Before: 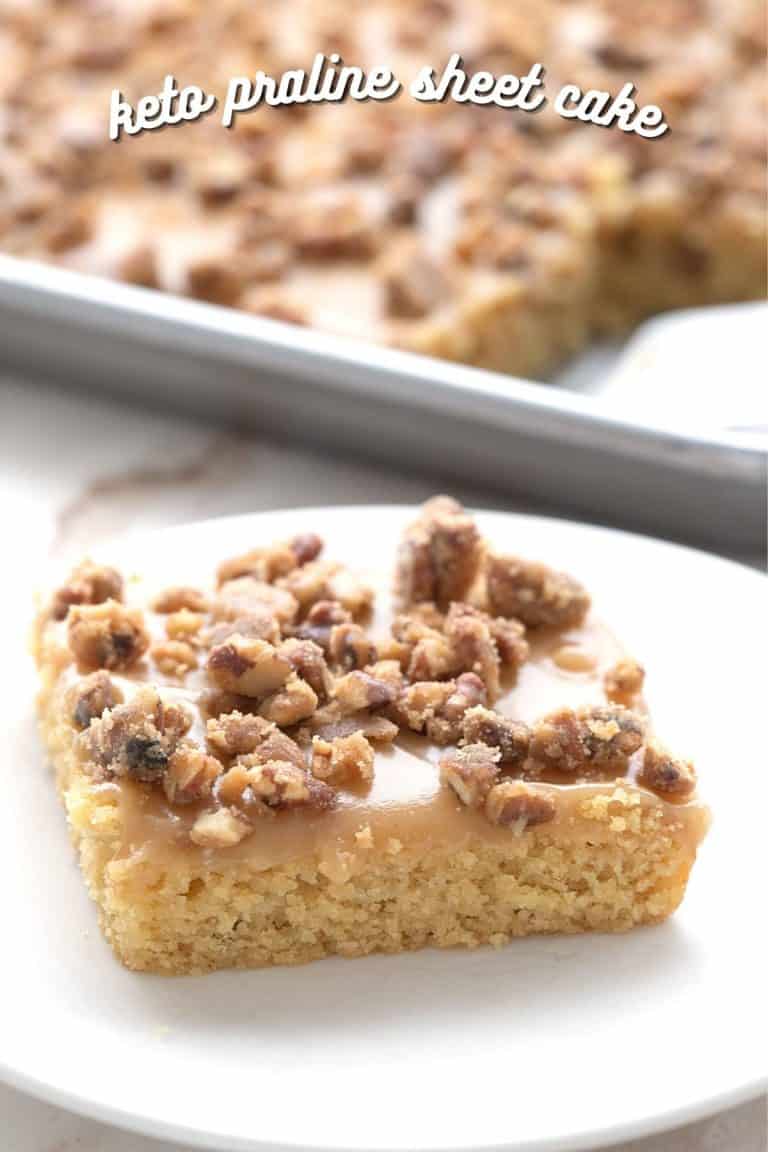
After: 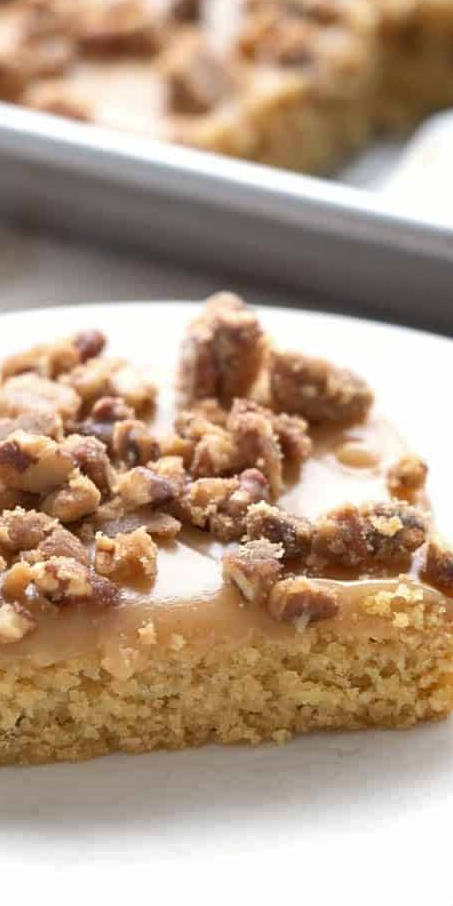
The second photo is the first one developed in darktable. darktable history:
color correction: highlights a* -0.137, highlights b* 0.137
shadows and highlights: radius 133.83, soften with gaussian
crop and rotate: left 28.256%, top 17.734%, right 12.656%, bottom 3.573%
tone equalizer: on, module defaults
